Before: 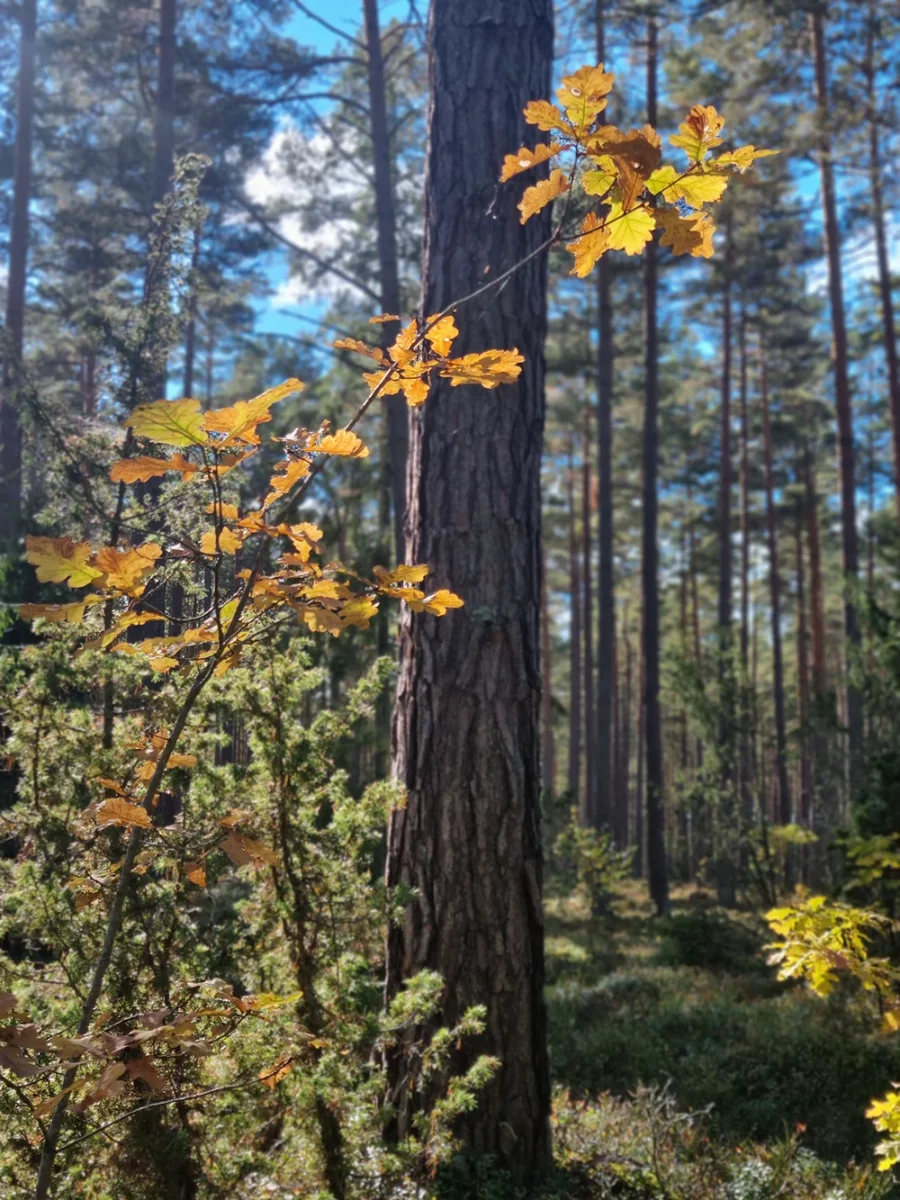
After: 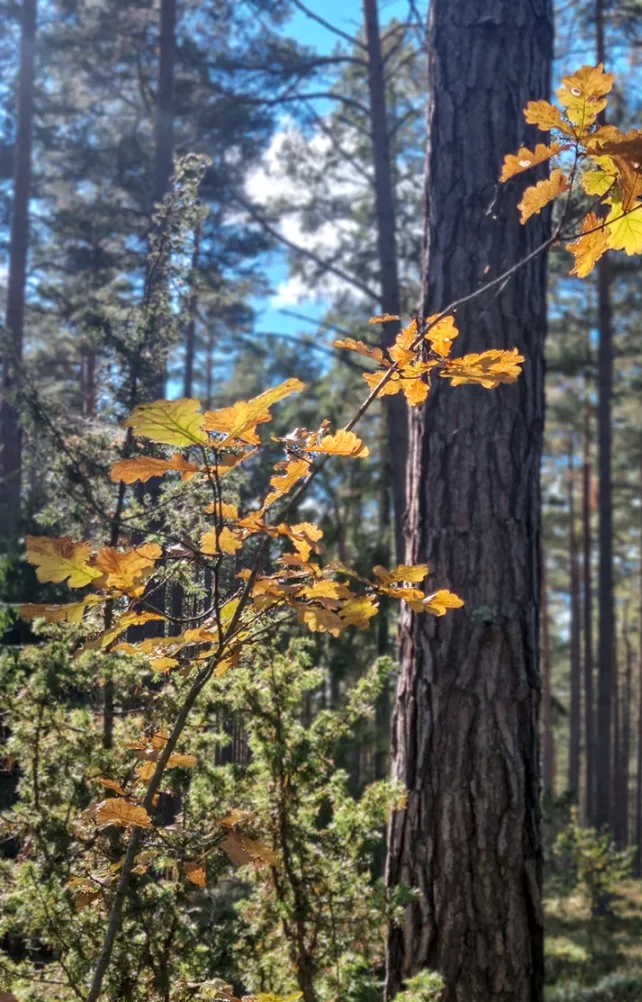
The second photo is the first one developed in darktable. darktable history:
local contrast: on, module defaults
crop: right 28.631%, bottom 16.486%
